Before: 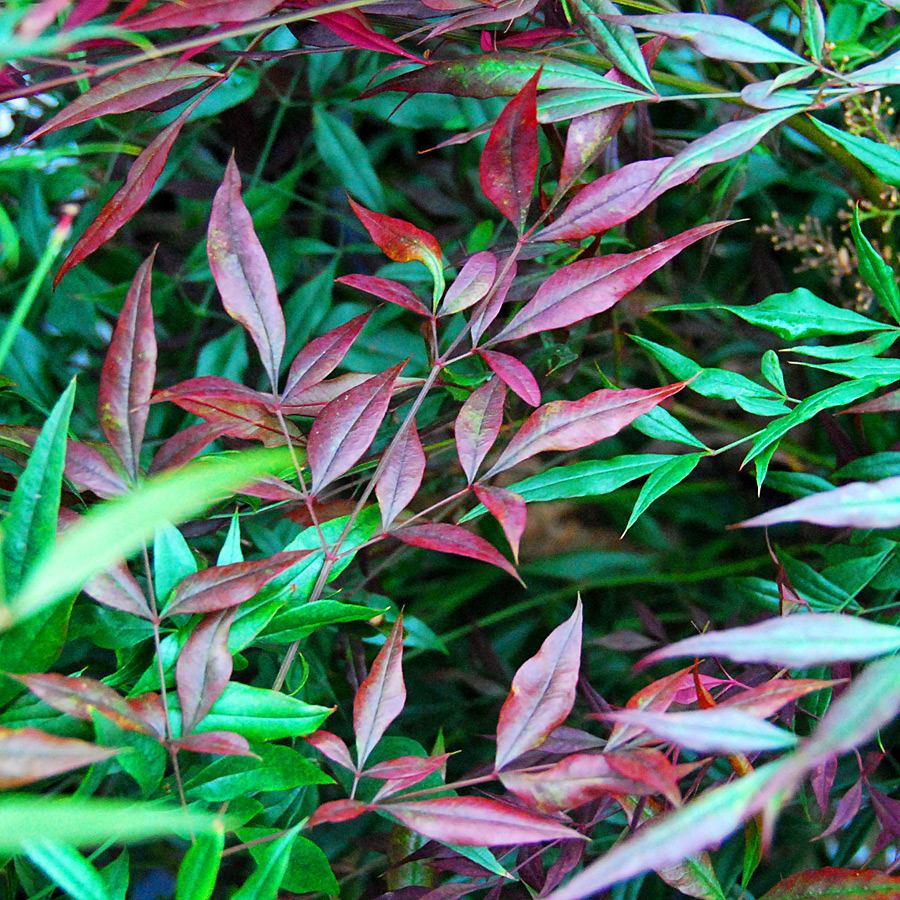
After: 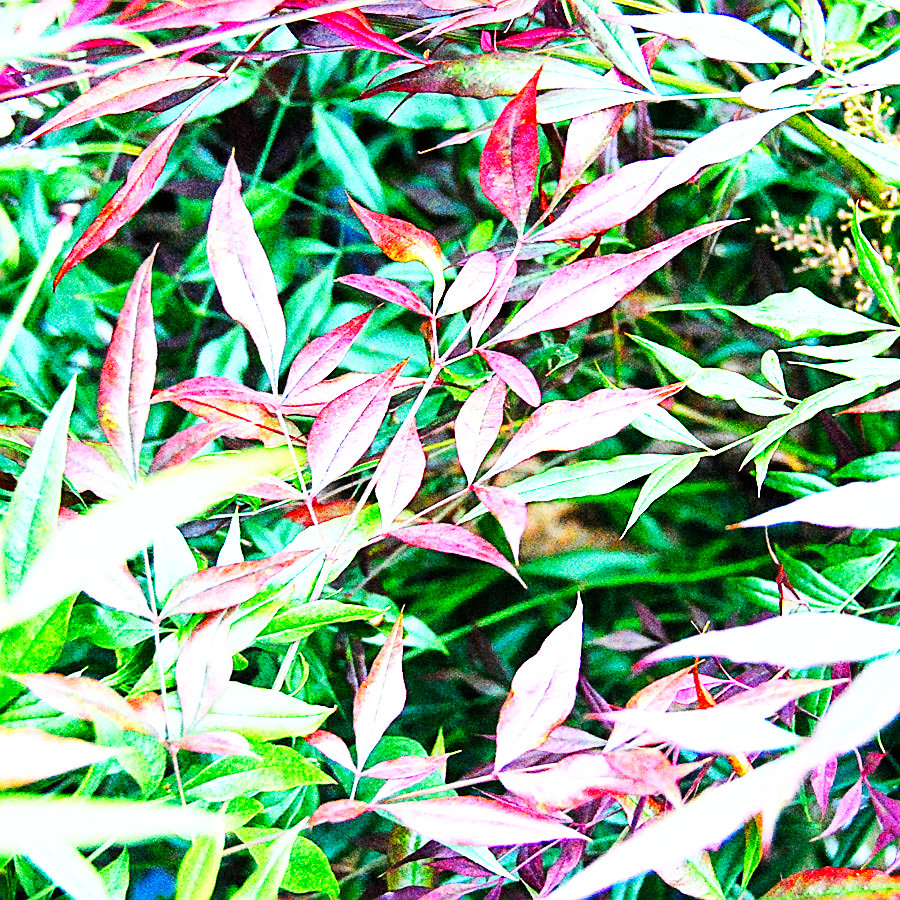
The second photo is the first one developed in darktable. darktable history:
sharpen: on, module defaults
contrast brightness saturation: contrast 0.103, brightness 0.037, saturation 0.088
base curve: curves: ch0 [(0, 0) (0.007, 0.004) (0.027, 0.03) (0.046, 0.07) (0.207, 0.54) (0.442, 0.872) (0.673, 0.972) (1, 1)], preserve colors none
tone equalizer: on, module defaults
exposure: black level correction 0, exposure 0.936 EV, compensate highlight preservation false
